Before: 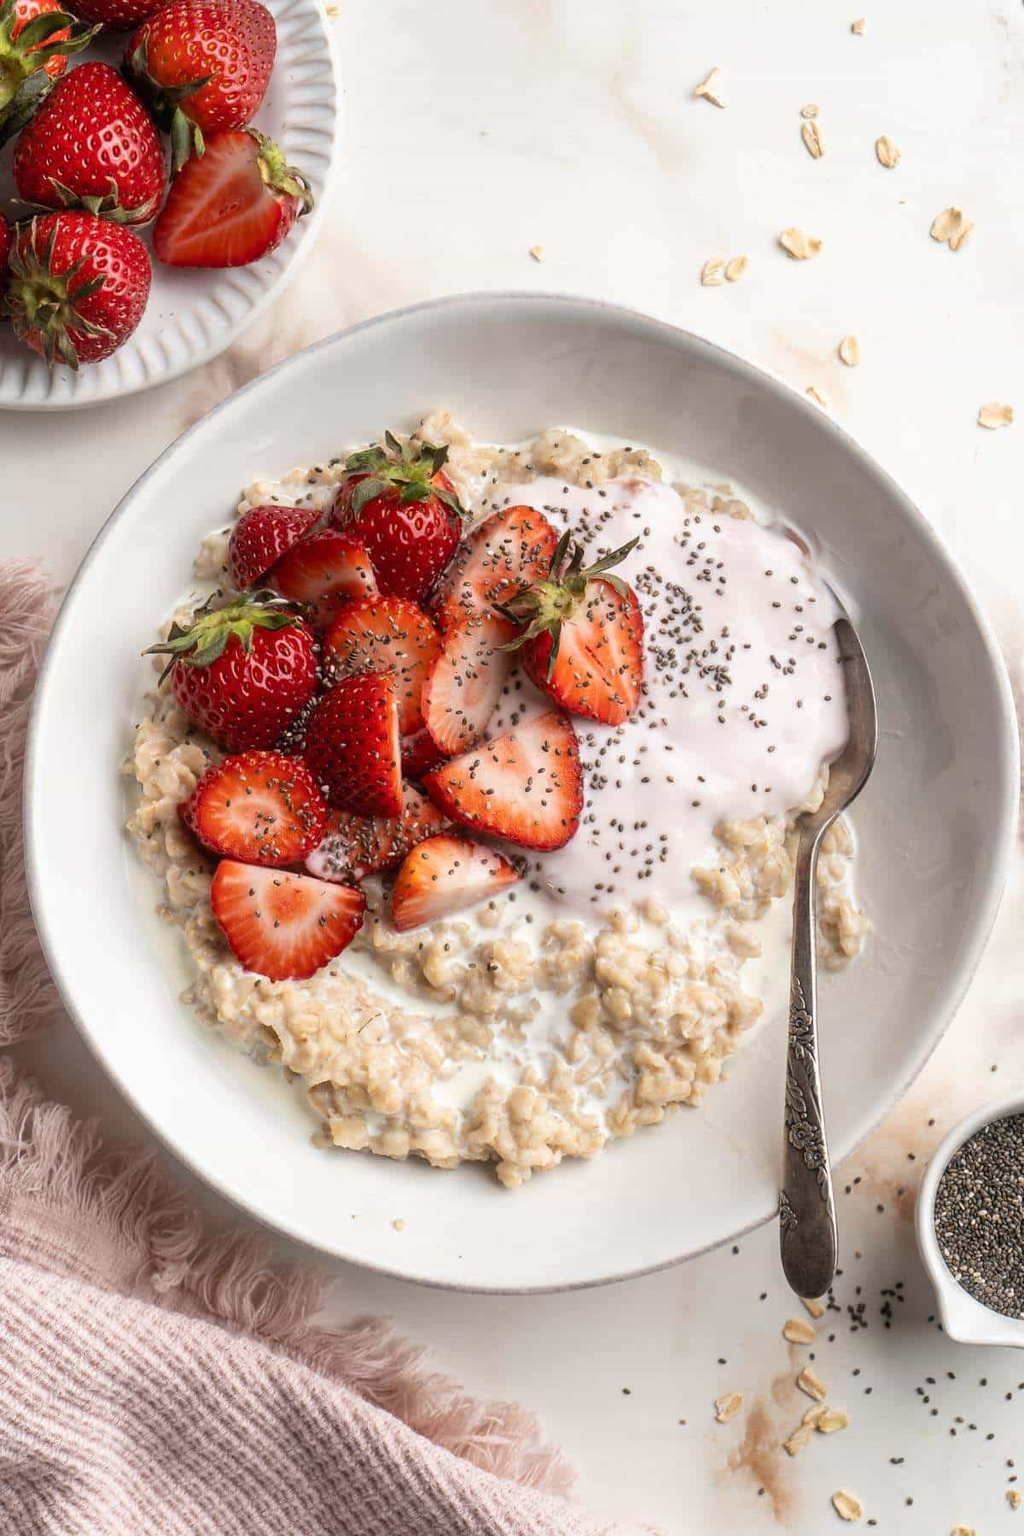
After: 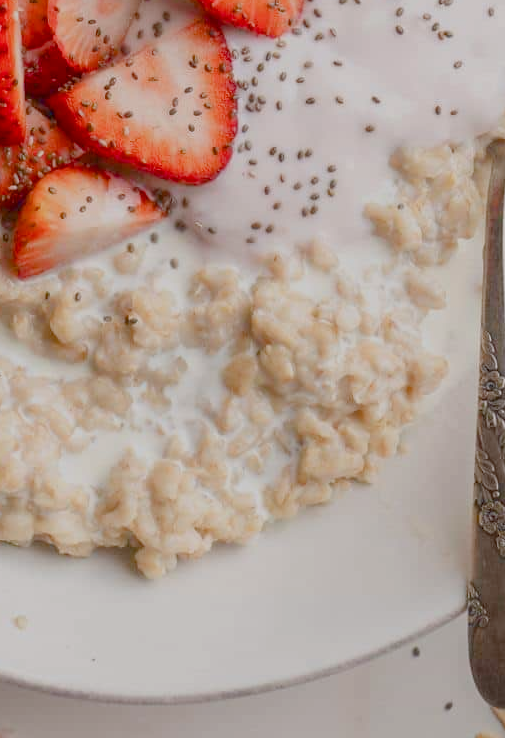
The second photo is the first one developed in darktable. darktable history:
color balance rgb: shadows lift › chroma 1%, shadows lift › hue 113°, highlights gain › chroma 0.2%, highlights gain › hue 333°, perceptual saturation grading › global saturation 20%, perceptual saturation grading › highlights -50%, perceptual saturation grading › shadows 25%, contrast -30%
crop: left 37.221%, top 45.169%, right 20.63%, bottom 13.777%
